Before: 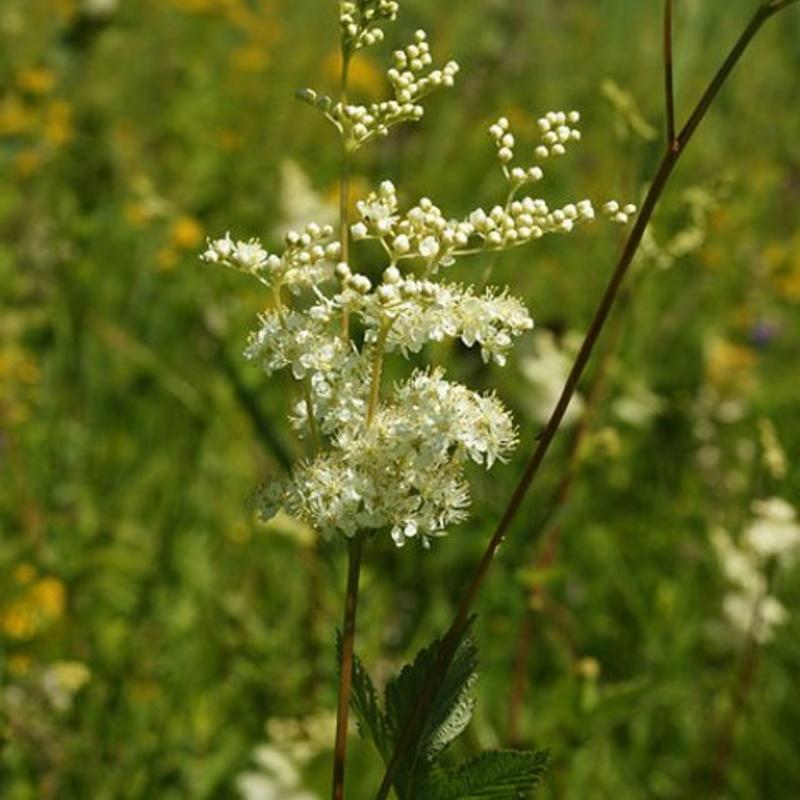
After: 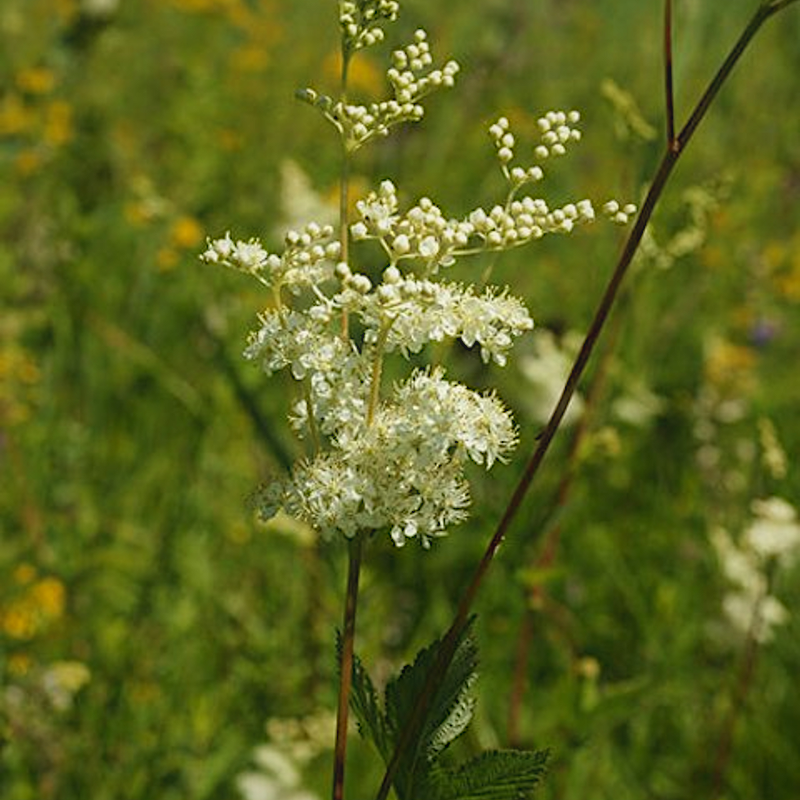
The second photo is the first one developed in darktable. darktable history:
diffuse or sharpen "sharpen demosaicing: AA filter": edge sensitivity 1, 1st order anisotropy 100%, 2nd order anisotropy 100%, 3rd order anisotropy 100%, 4th order anisotropy 100%, 1st order speed -25%, 2nd order speed -25%, 3rd order speed -25%, 4th order speed -25%
diffuse or sharpen "diffusion": radius span 77, 1st order speed 50%, 2nd order speed 50%, 3rd order speed 50%, 4th order speed 50% | blend: blend mode normal, opacity 19%; mask: uniform (no mask)
haze removal: strength -0.09, adaptive false
contrast equalizer "soft": y [[0.439, 0.44, 0.442, 0.457, 0.493, 0.498], [0.5 ×6], [0.5 ×6], [0 ×6], [0 ×6]], mix 0.76
